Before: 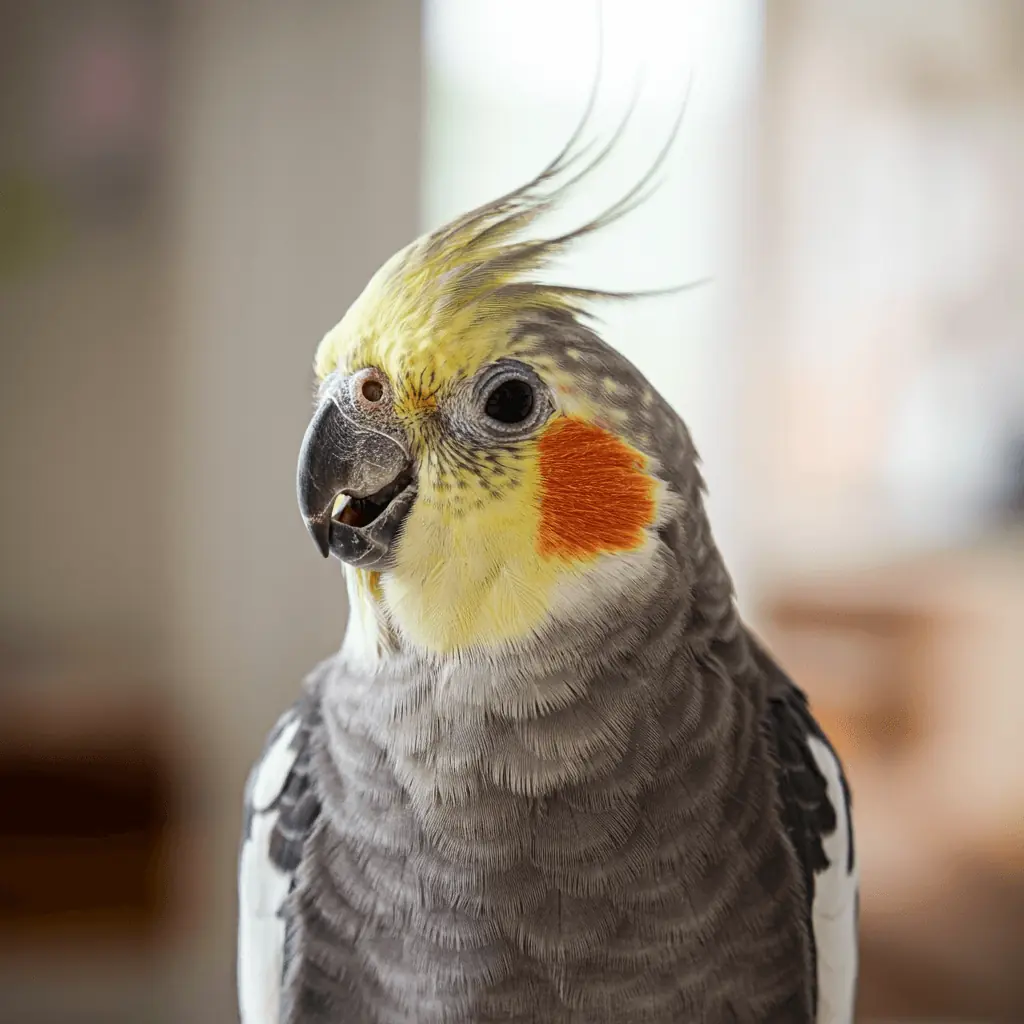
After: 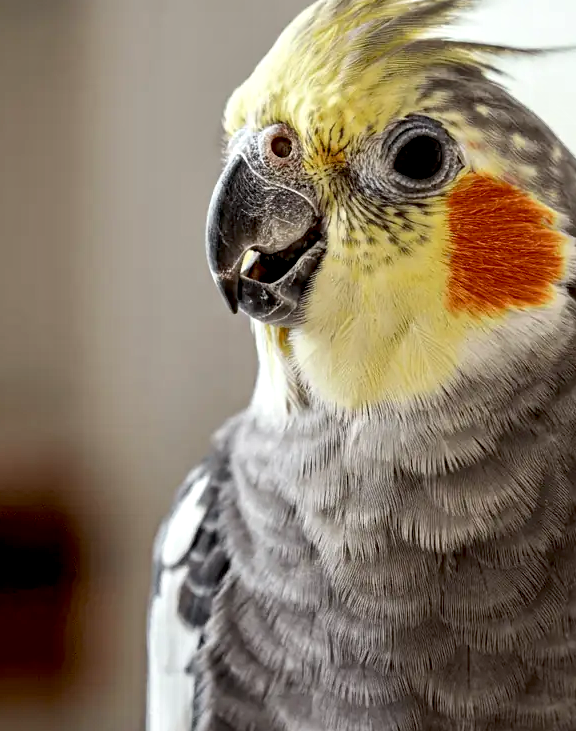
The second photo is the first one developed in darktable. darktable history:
exposure: black level correction 0.01, exposure 0.014 EV, compensate highlight preservation false
crop: left 8.966%, top 23.852%, right 34.699%, bottom 4.703%
contrast equalizer: y [[0.586, 0.584, 0.576, 0.565, 0.552, 0.539], [0.5 ×6], [0.97, 0.959, 0.919, 0.859, 0.789, 0.717], [0 ×6], [0 ×6]]
